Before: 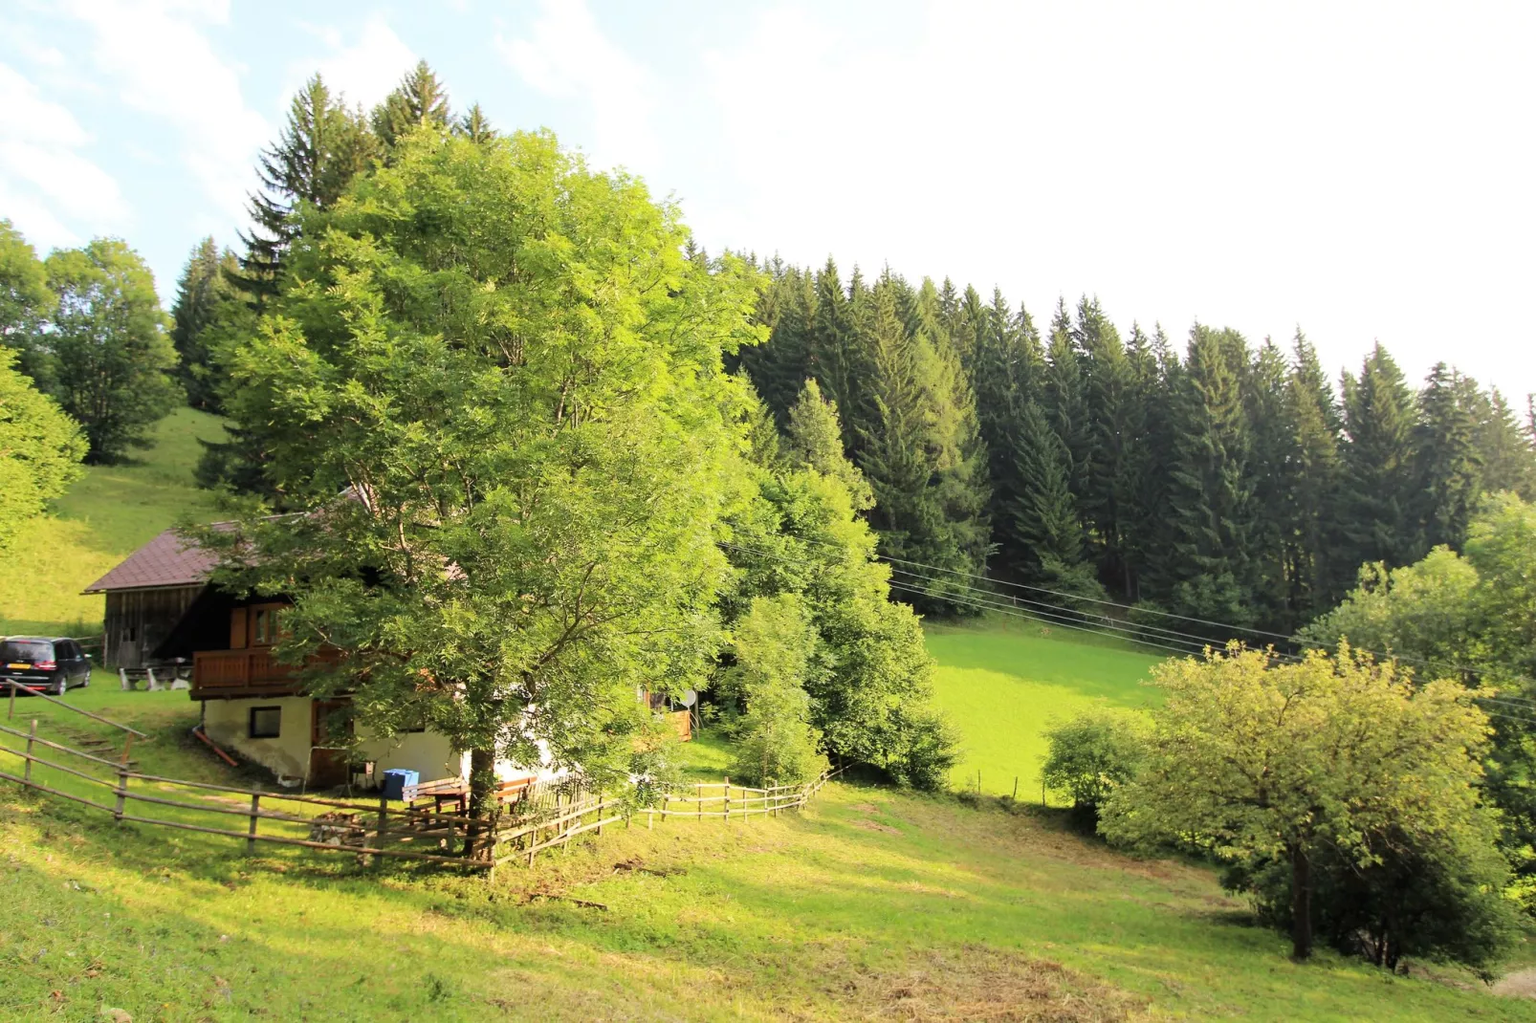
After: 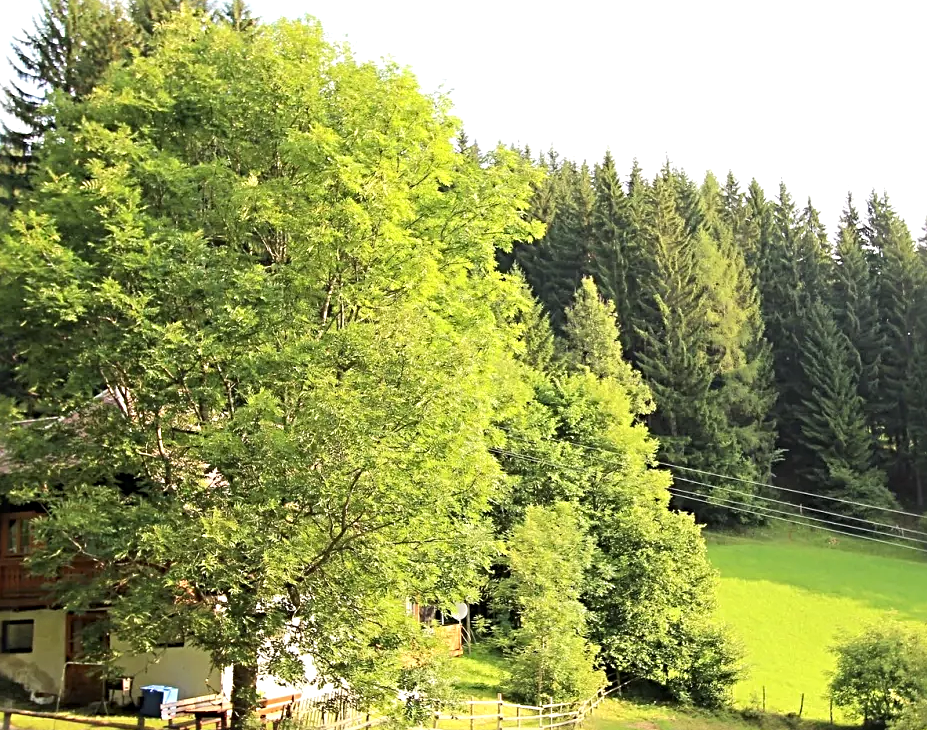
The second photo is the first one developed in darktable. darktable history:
exposure: exposure 0.3 EV, compensate highlight preservation false
crop: left 16.202%, top 11.208%, right 26.045%, bottom 20.557%
sharpen: radius 4
